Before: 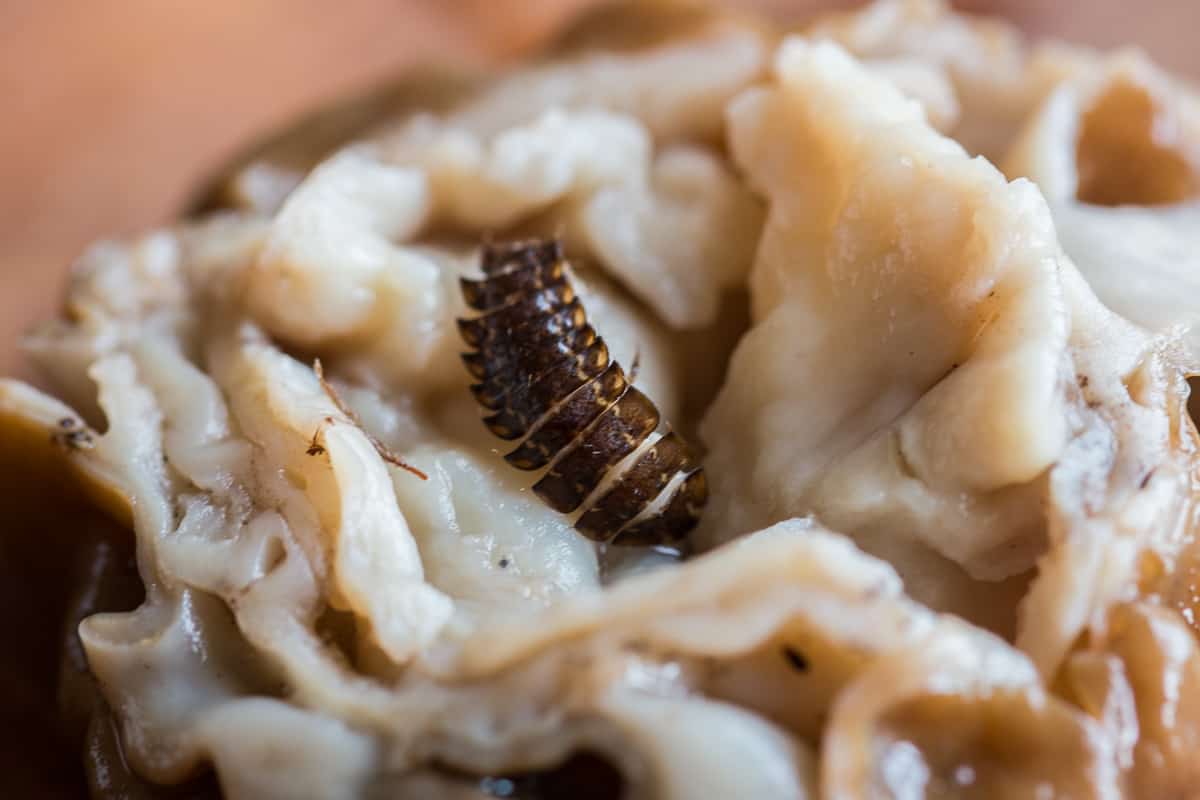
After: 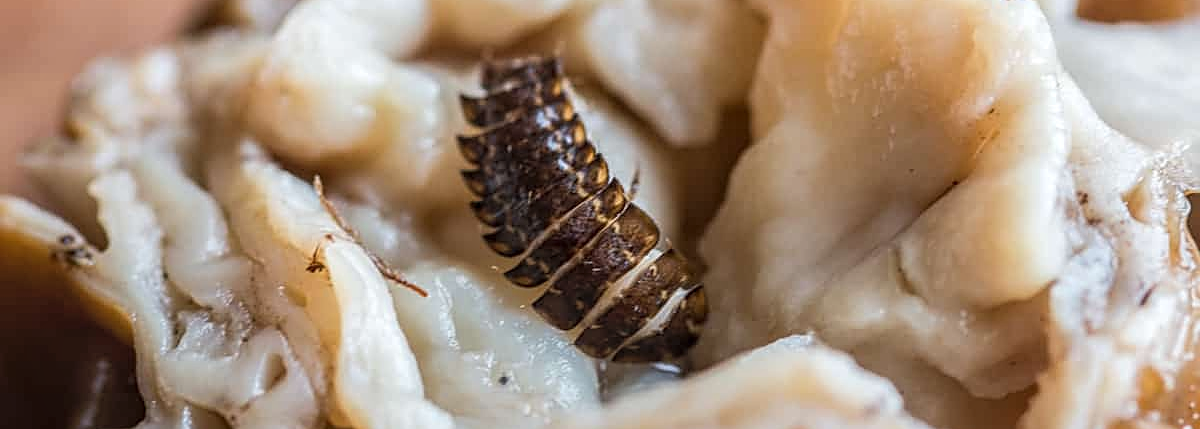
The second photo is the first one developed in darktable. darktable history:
contrast brightness saturation: contrast 0.051, brightness 0.057, saturation 0.008
local contrast: highlights 1%, shadows 4%, detail 133%
sharpen: on, module defaults
crop and rotate: top 23.027%, bottom 23.226%
